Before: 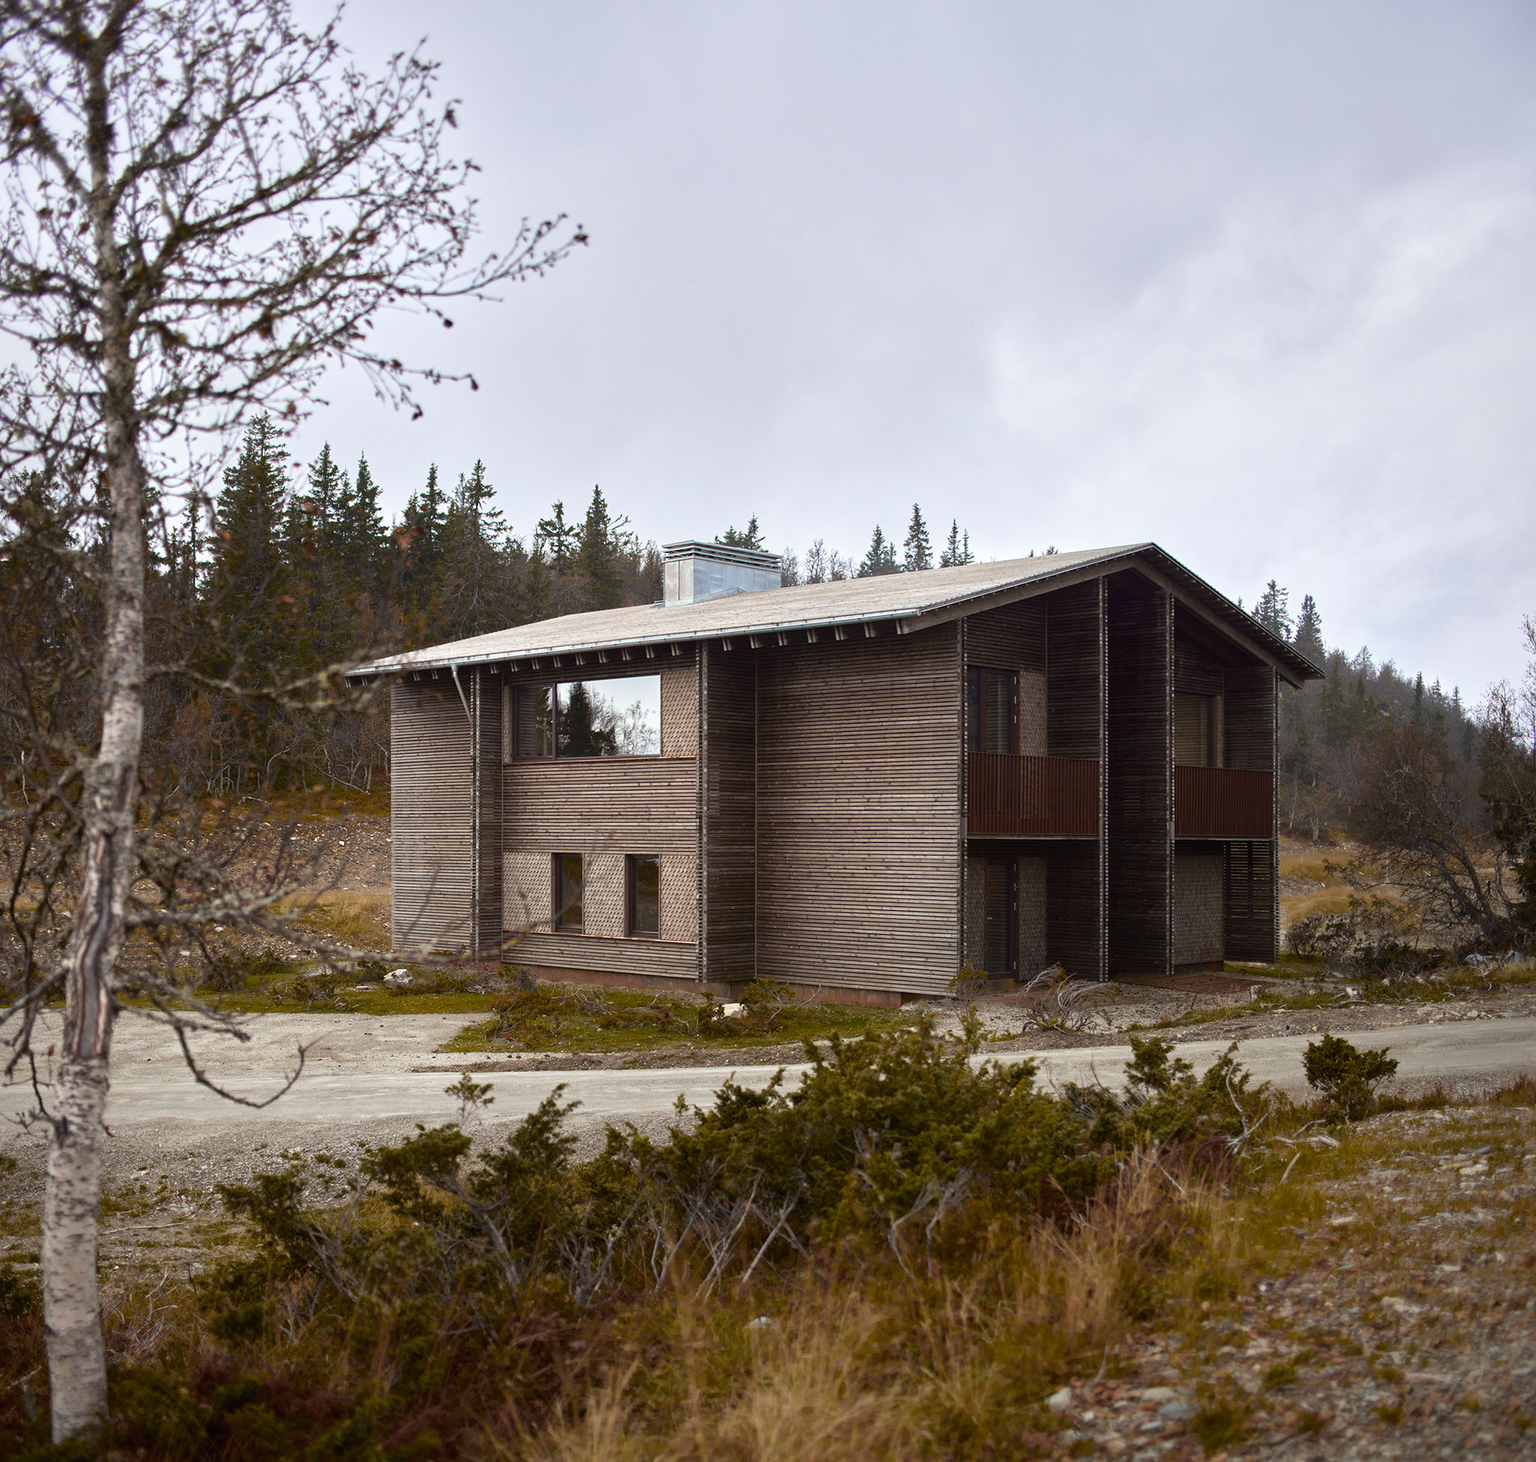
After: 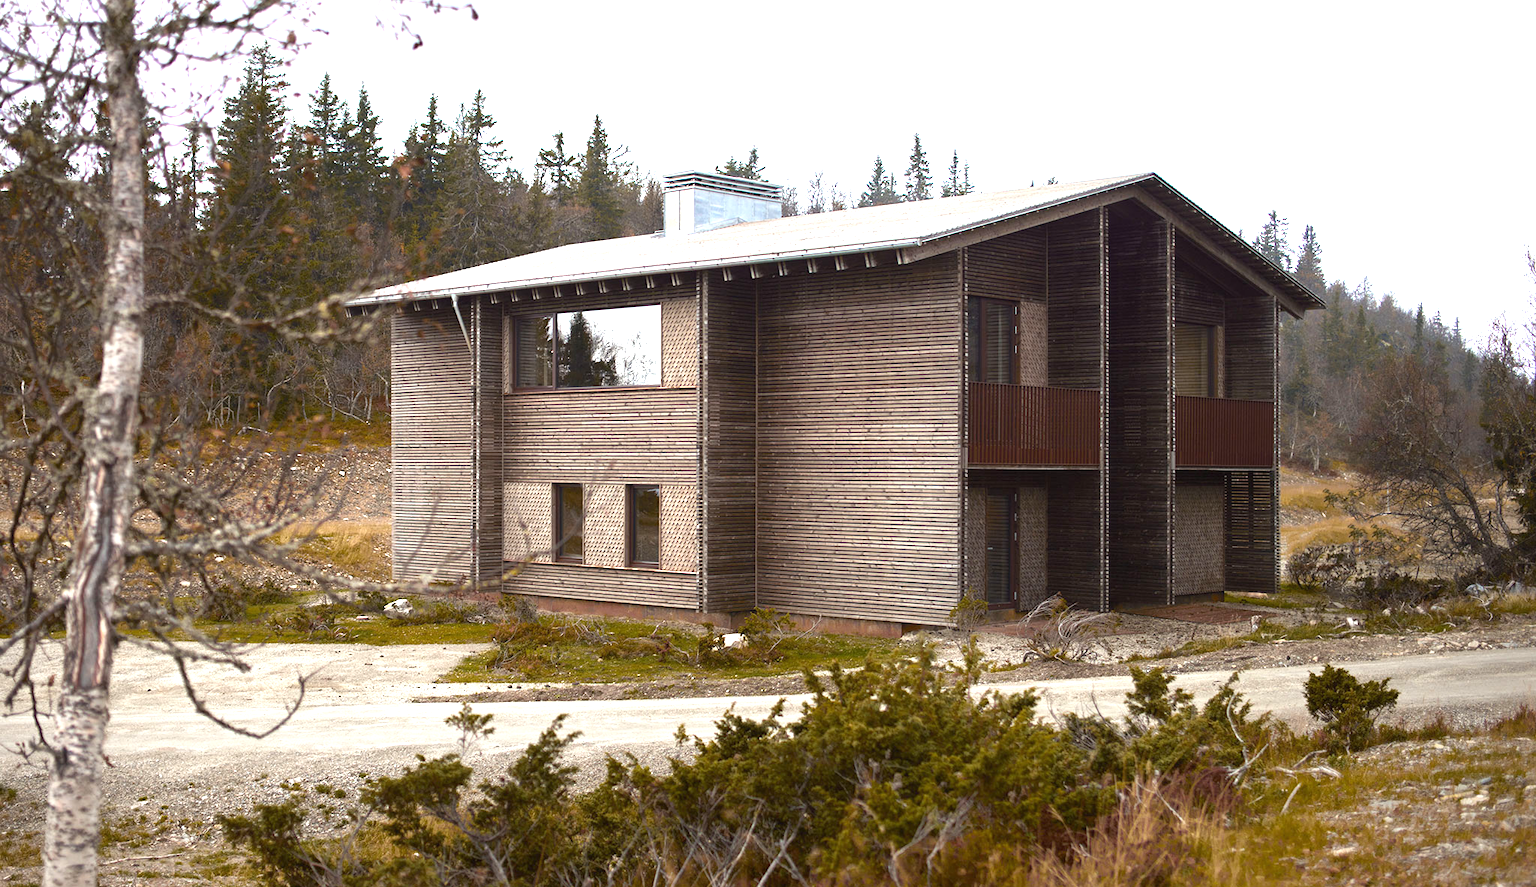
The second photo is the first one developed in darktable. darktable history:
crop and rotate: top 25.357%, bottom 13.942%
exposure: black level correction 0, exposure 1 EV, compensate highlight preservation false
